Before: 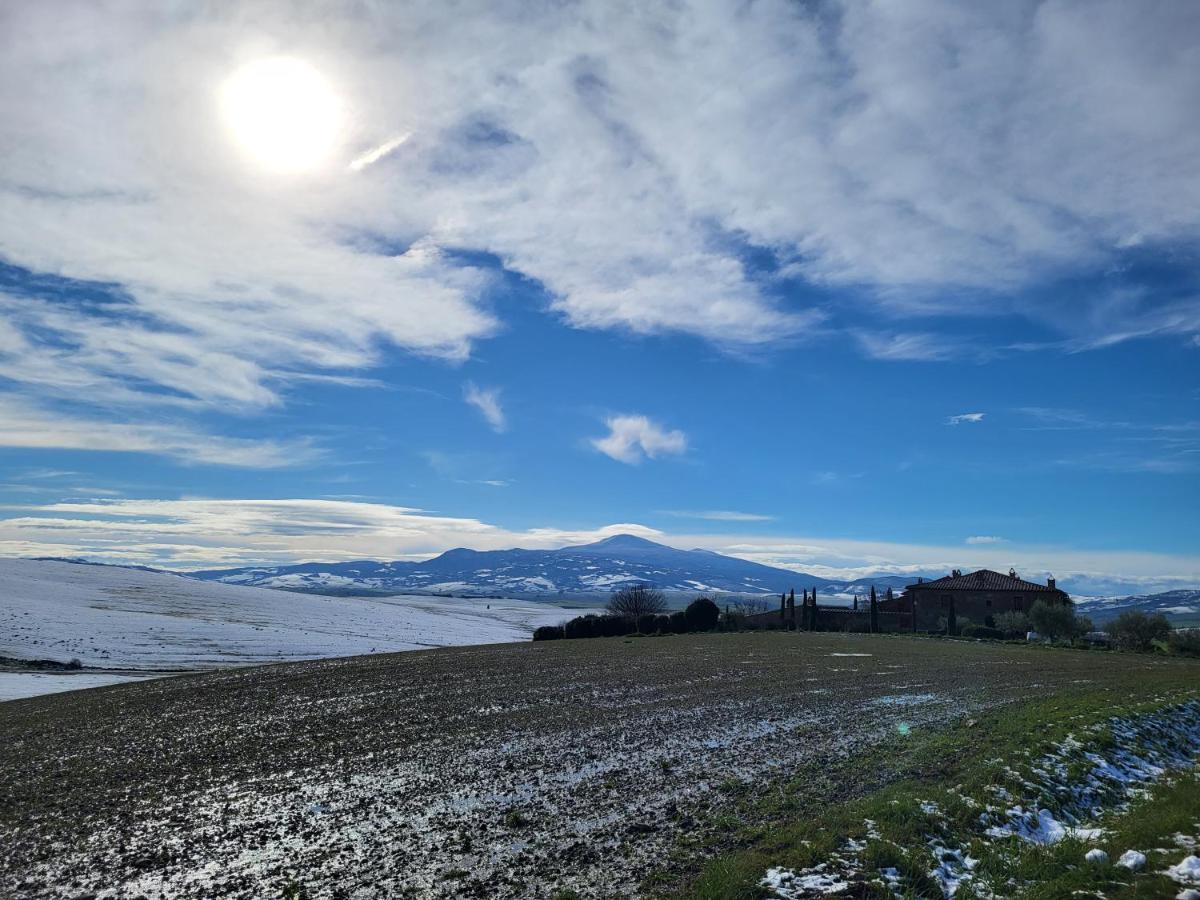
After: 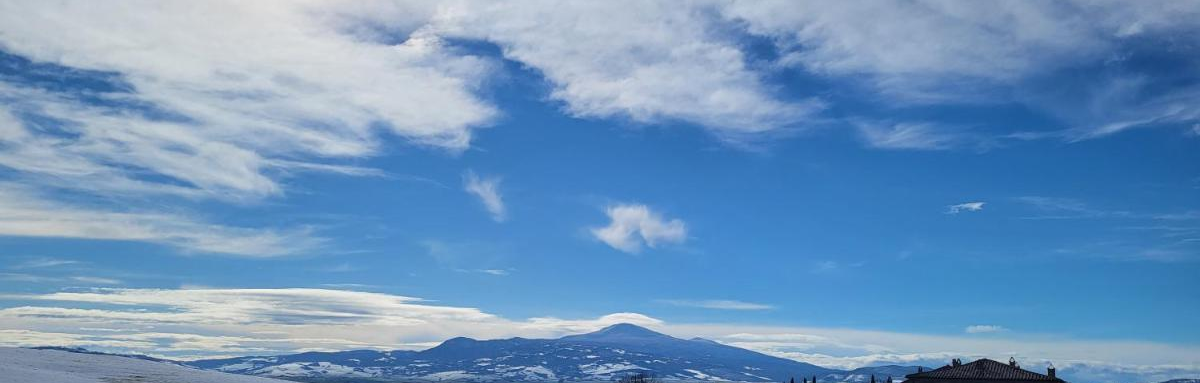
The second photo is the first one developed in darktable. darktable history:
crop and rotate: top 23.538%, bottom 33.828%
